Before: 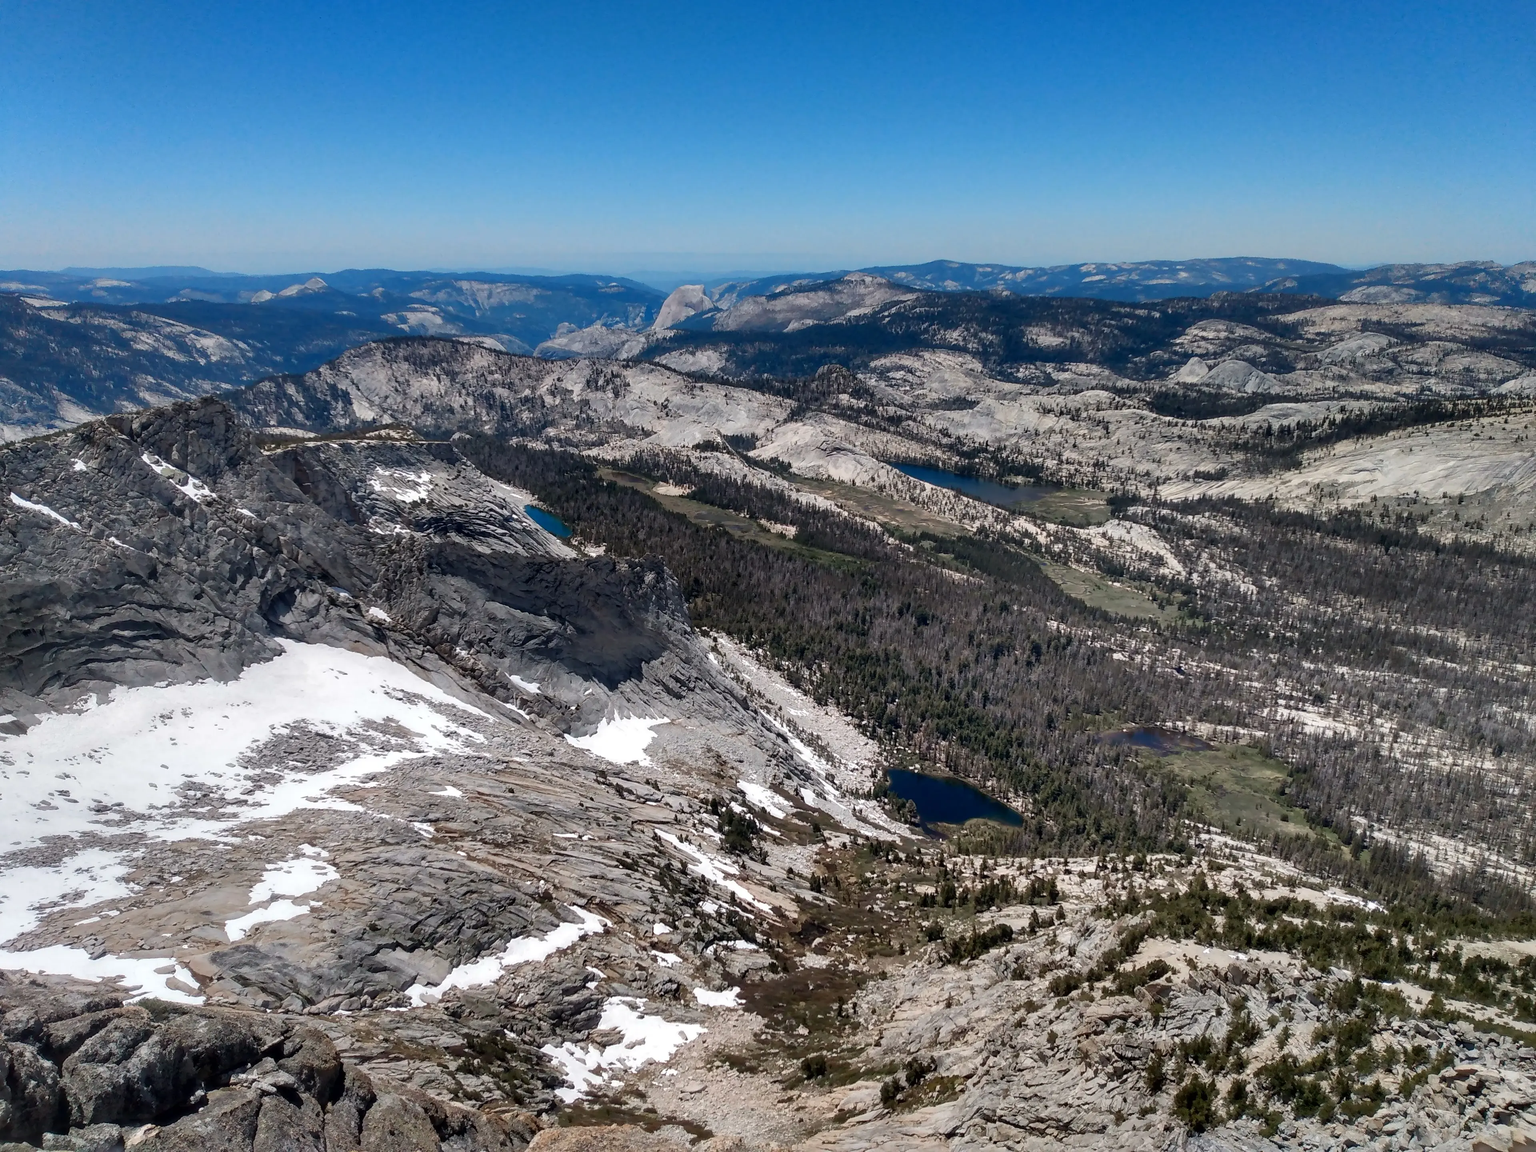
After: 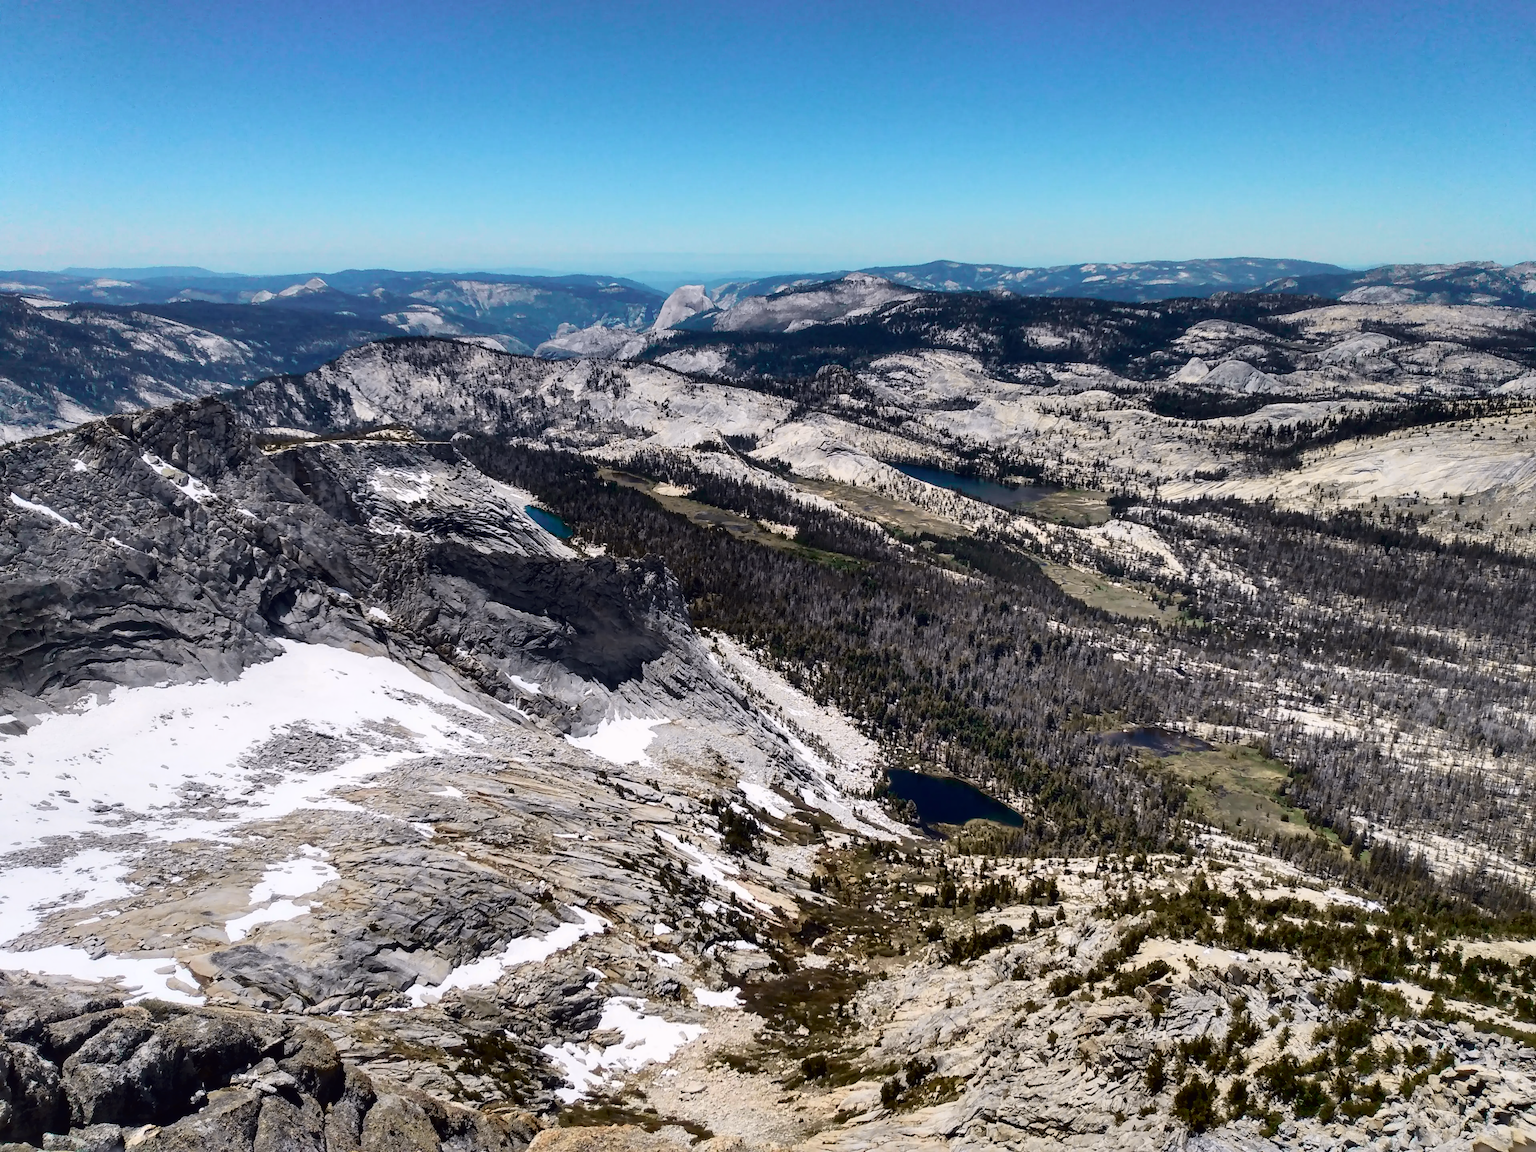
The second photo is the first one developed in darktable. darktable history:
tone curve: curves: ch0 [(0, 0.011) (0.053, 0.026) (0.174, 0.115) (0.398, 0.444) (0.673, 0.775) (0.829, 0.906) (0.991, 0.981)]; ch1 [(0, 0) (0.276, 0.206) (0.409, 0.383) (0.473, 0.458) (0.492, 0.501) (0.512, 0.513) (0.54, 0.543) (0.585, 0.617) (0.659, 0.686) (0.78, 0.8) (1, 1)]; ch2 [(0, 0) (0.438, 0.449) (0.473, 0.469) (0.503, 0.5) (0.523, 0.534) (0.562, 0.594) (0.612, 0.635) (0.695, 0.713) (1, 1)], color space Lab, independent channels, preserve colors none
